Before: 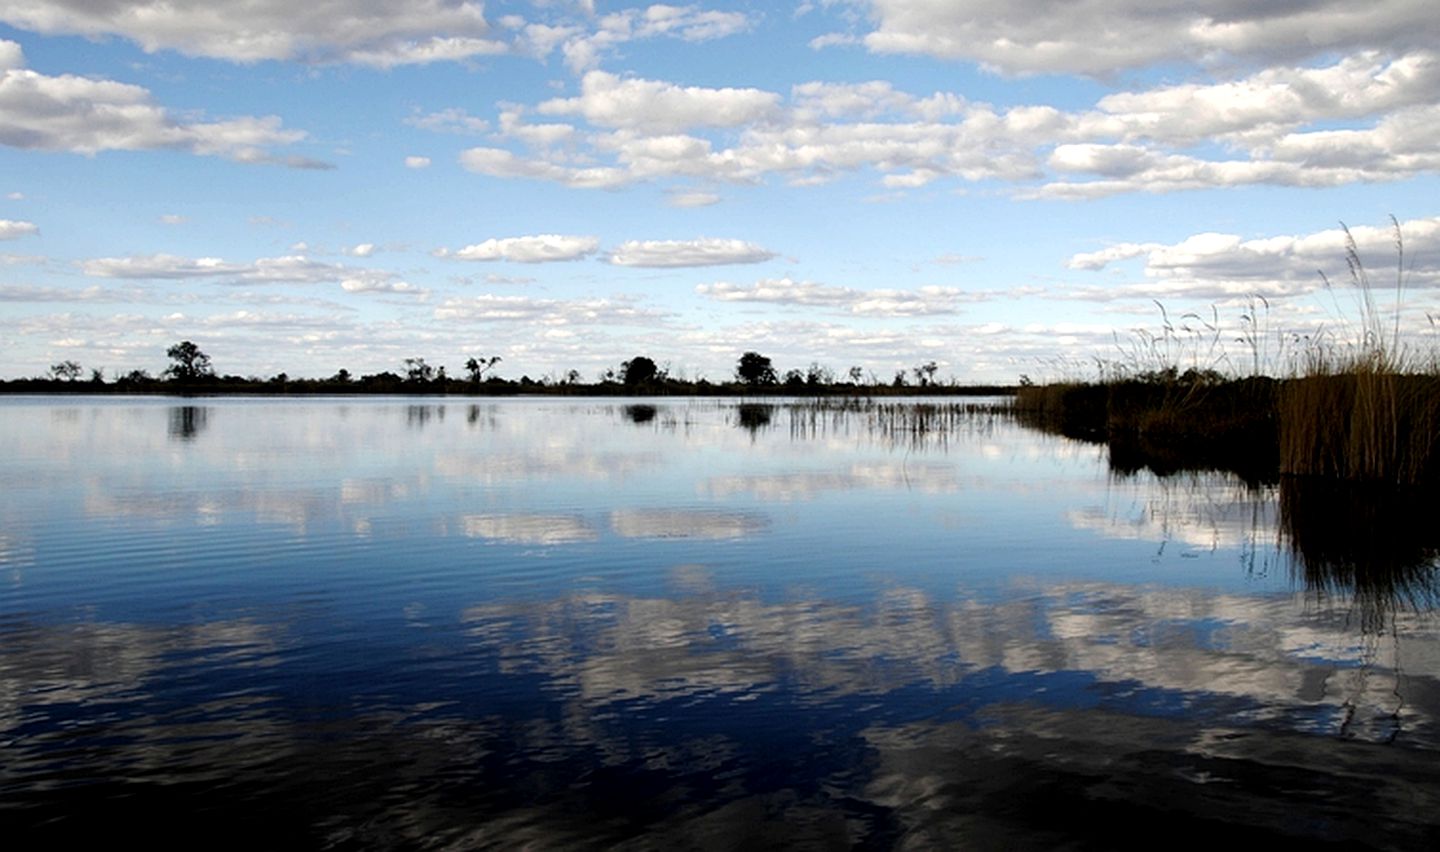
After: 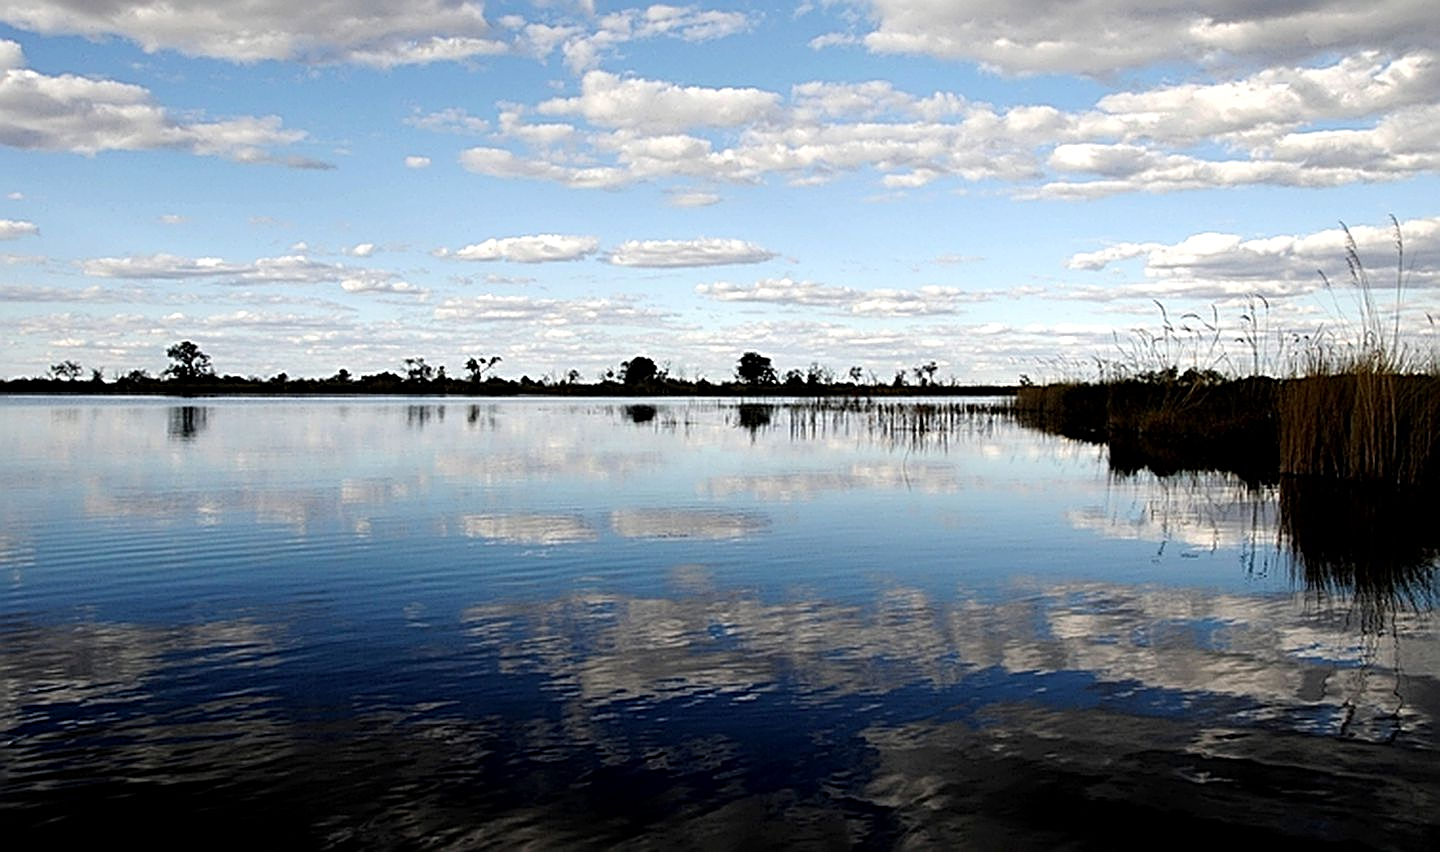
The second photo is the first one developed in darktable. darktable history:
sharpen: radius 2.991, amount 0.773
